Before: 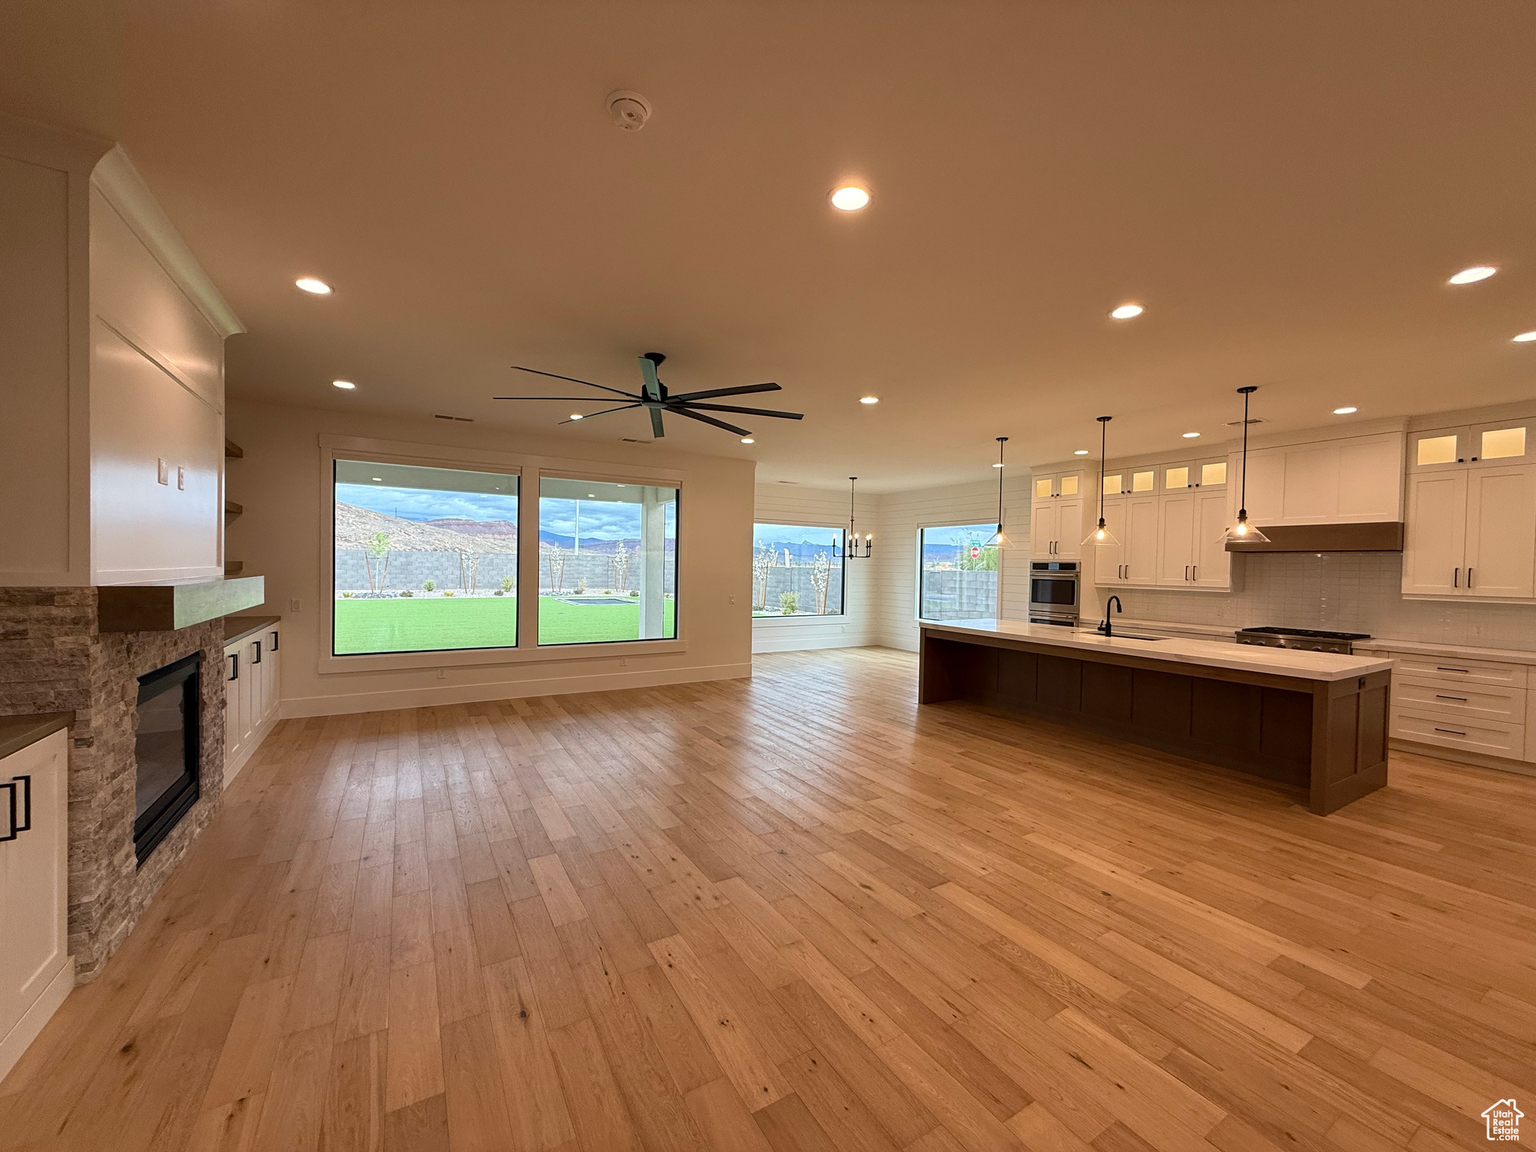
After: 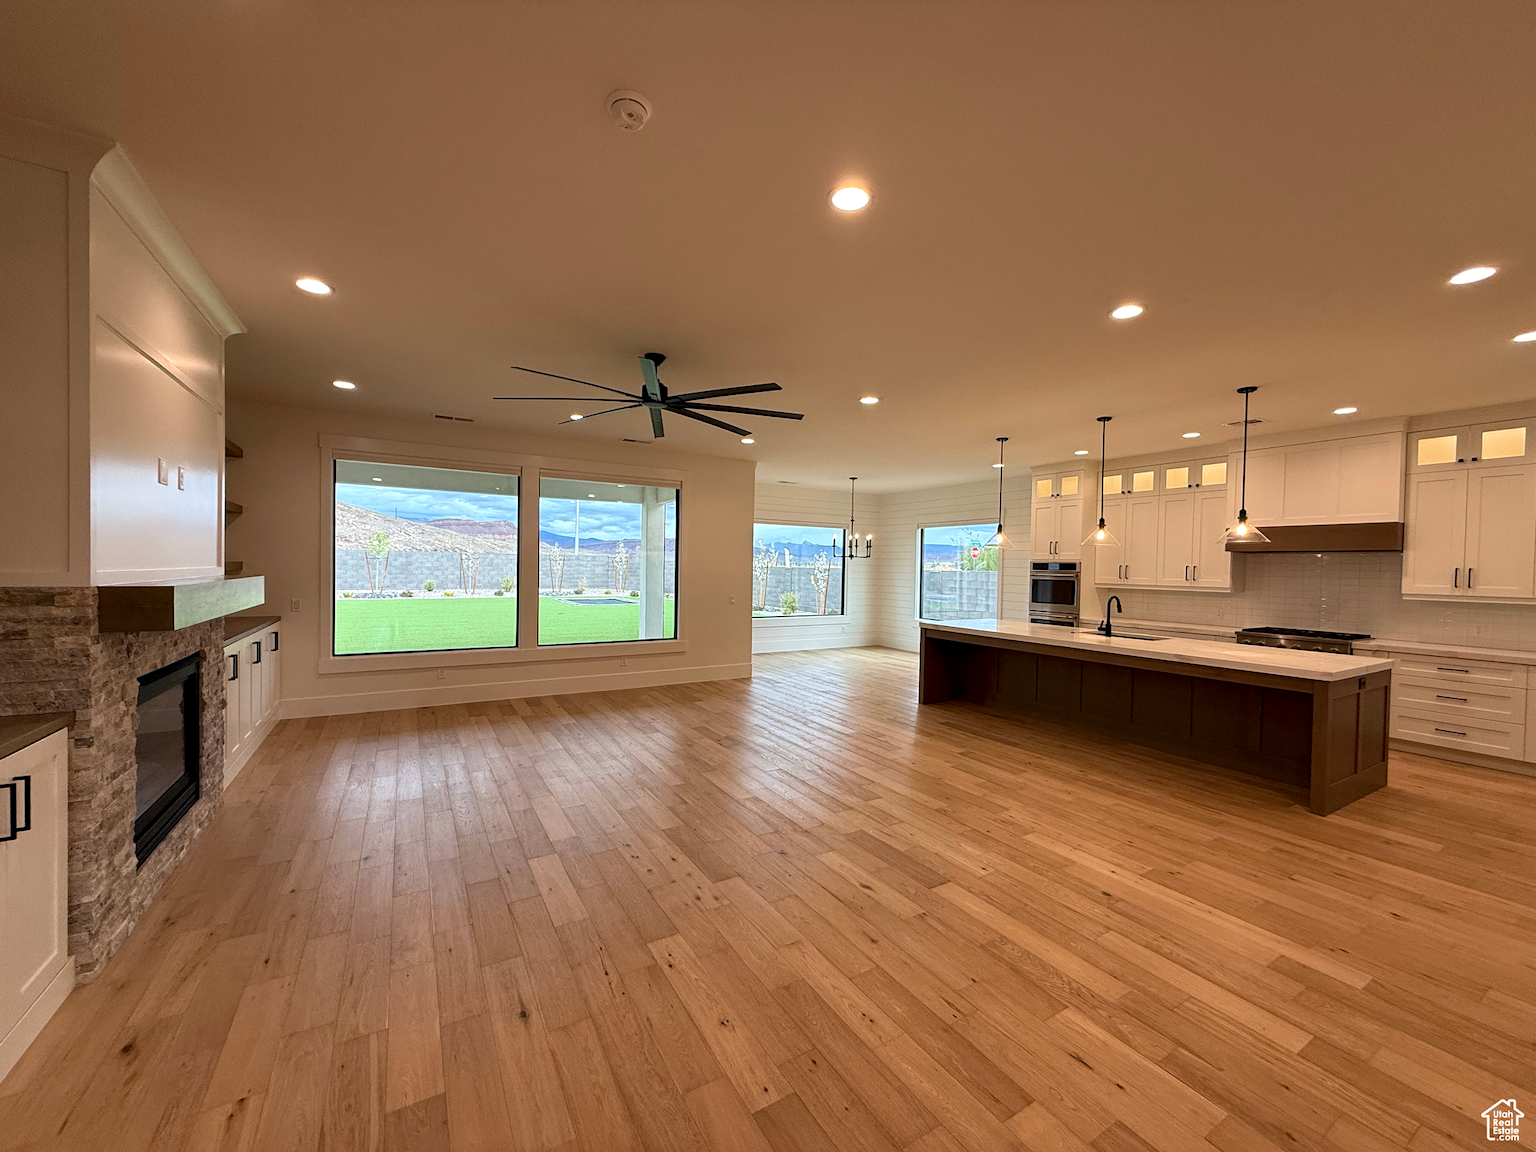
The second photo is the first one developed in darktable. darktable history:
contrast equalizer: octaves 7, y [[0.524 ×6], [0.512 ×6], [0.379 ×6], [0 ×6], [0 ×6]]
